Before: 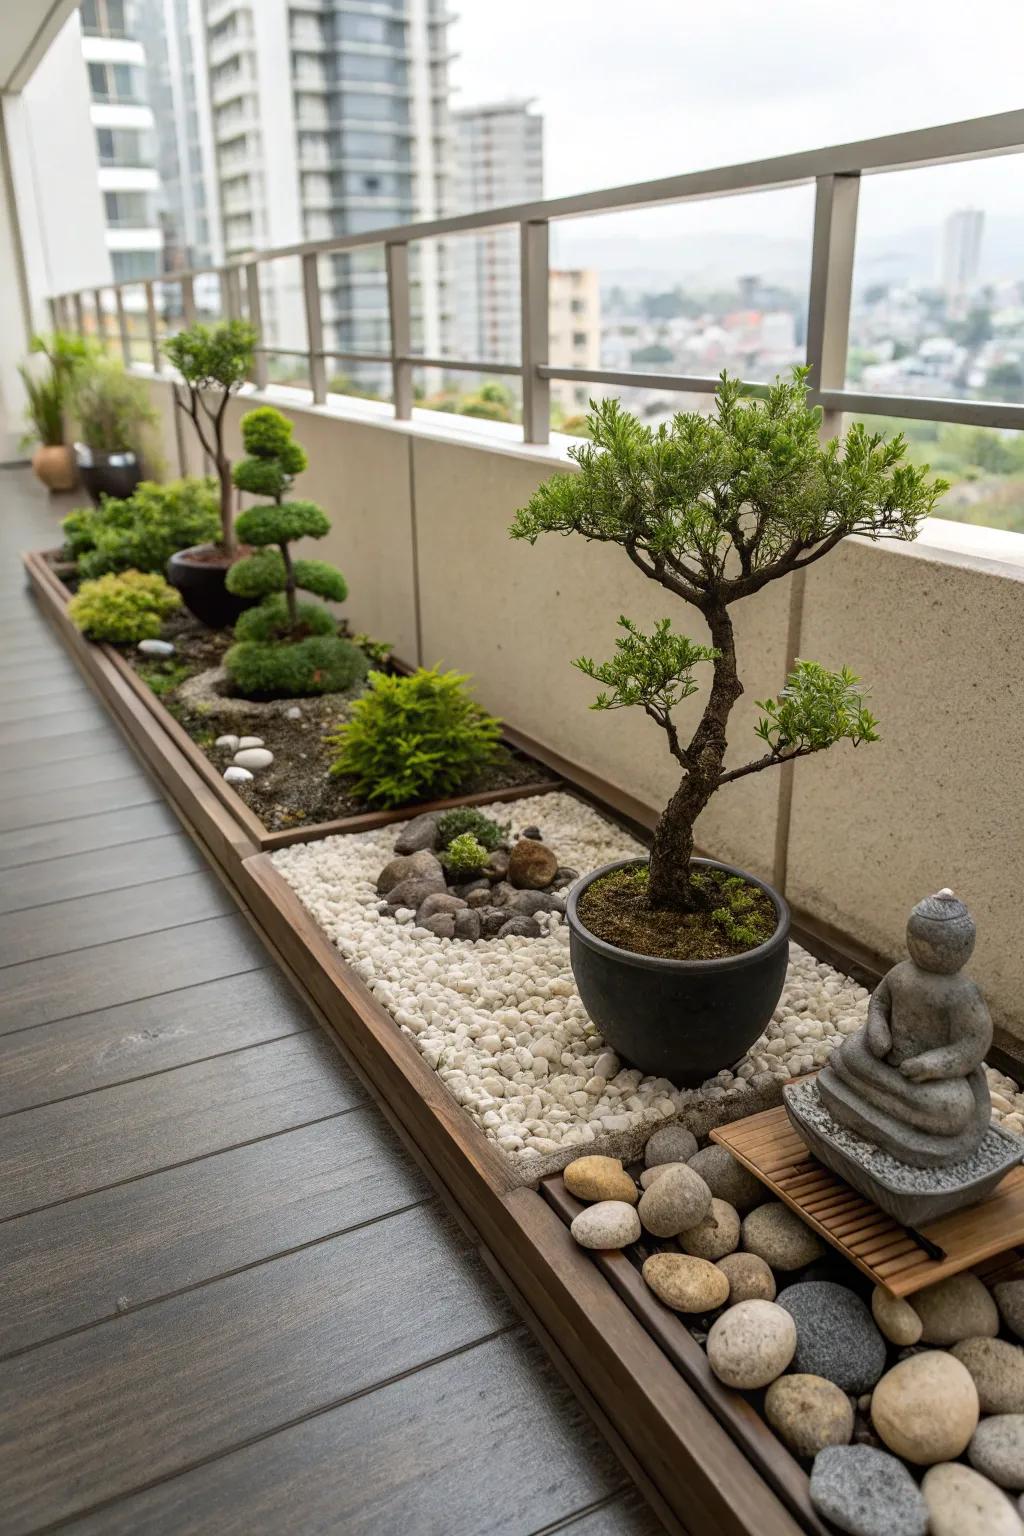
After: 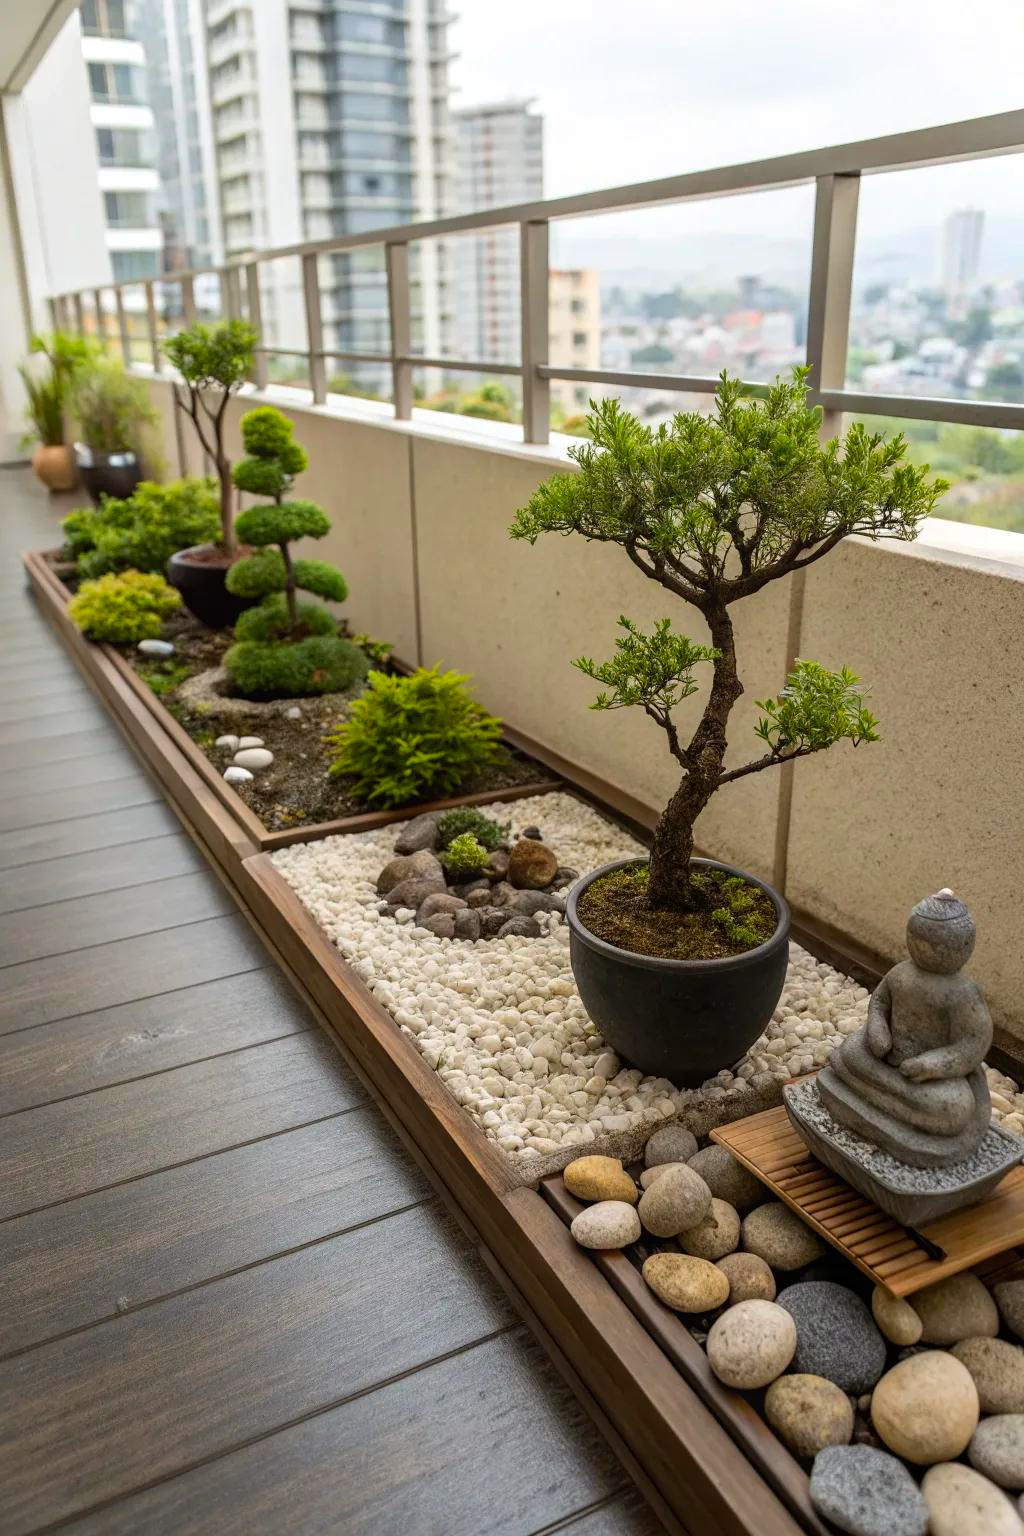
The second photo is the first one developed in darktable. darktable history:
color balance rgb: shadows lift › chroma 1.048%, shadows lift › hue 27.95°, perceptual saturation grading › global saturation -2.743%, perceptual saturation grading › shadows -1.299%, global vibrance 40.266%
